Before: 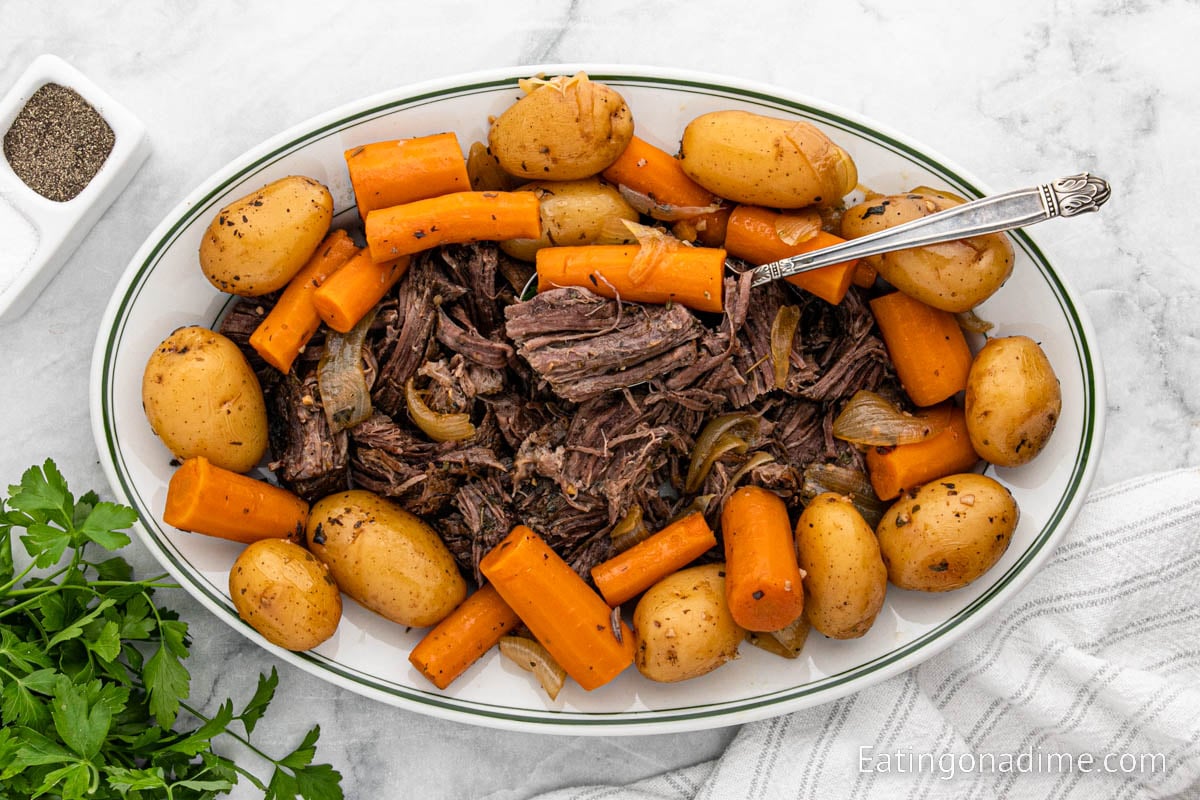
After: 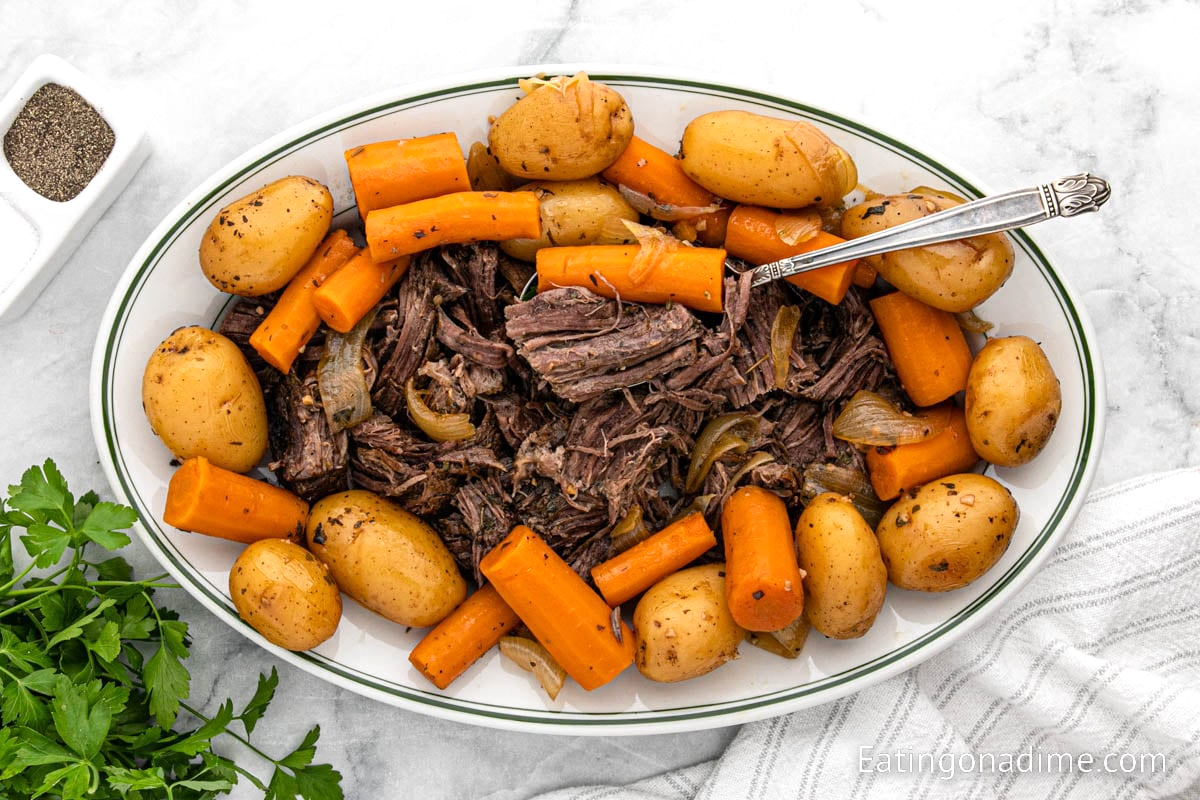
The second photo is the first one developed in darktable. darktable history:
exposure: exposure 0.162 EV, compensate highlight preservation false
